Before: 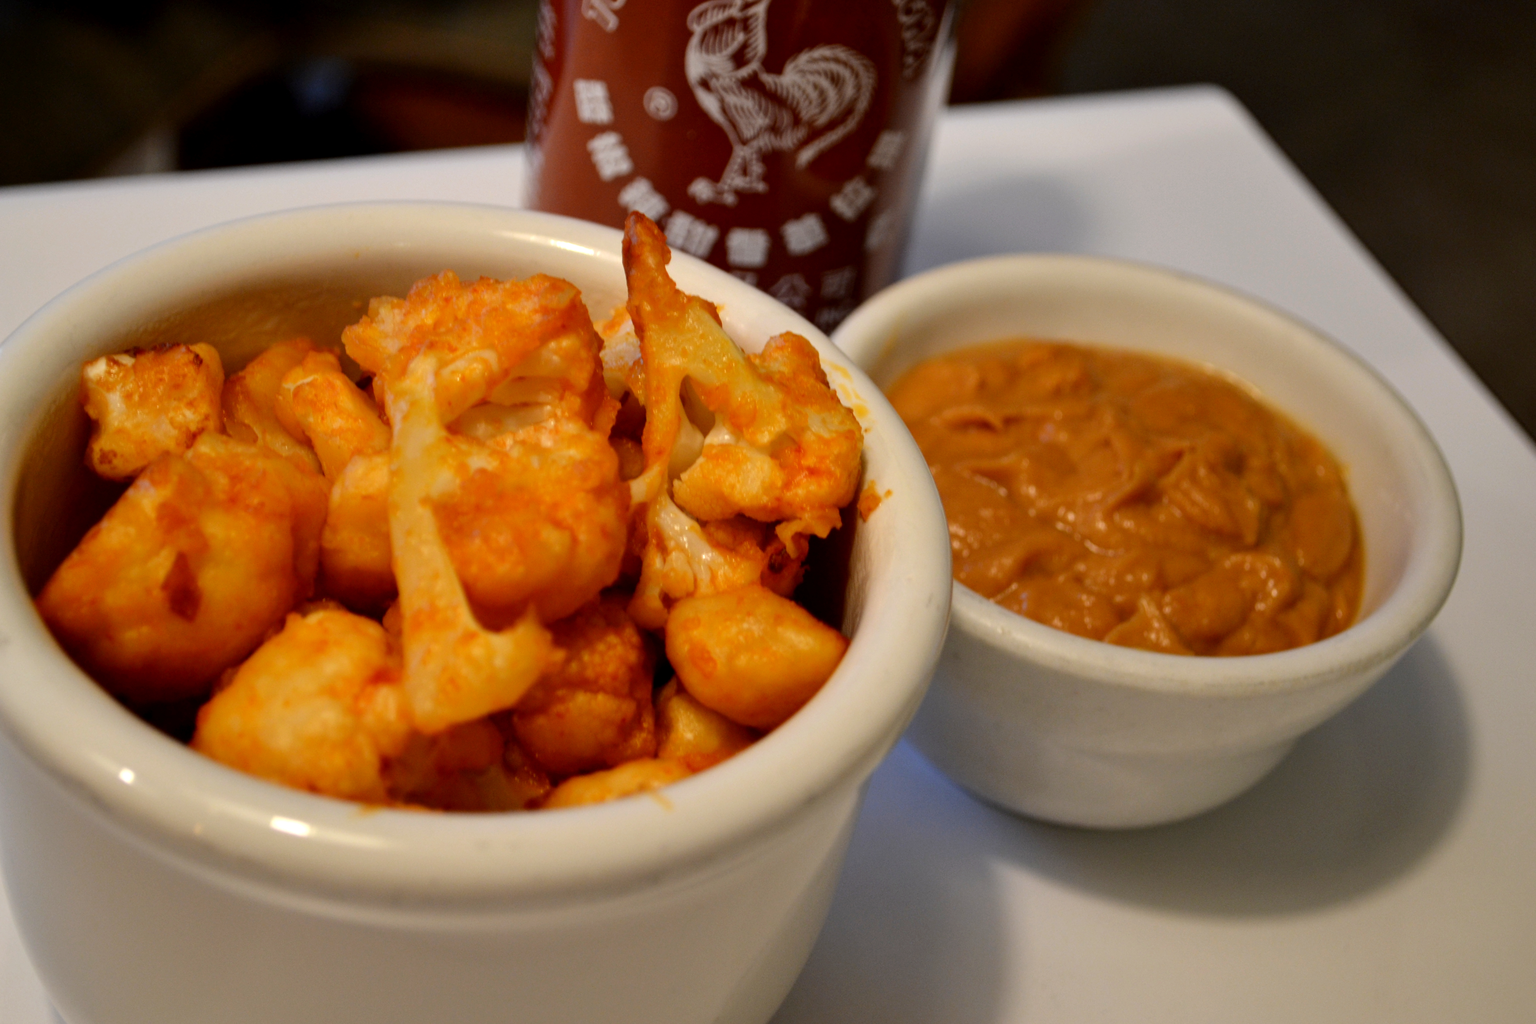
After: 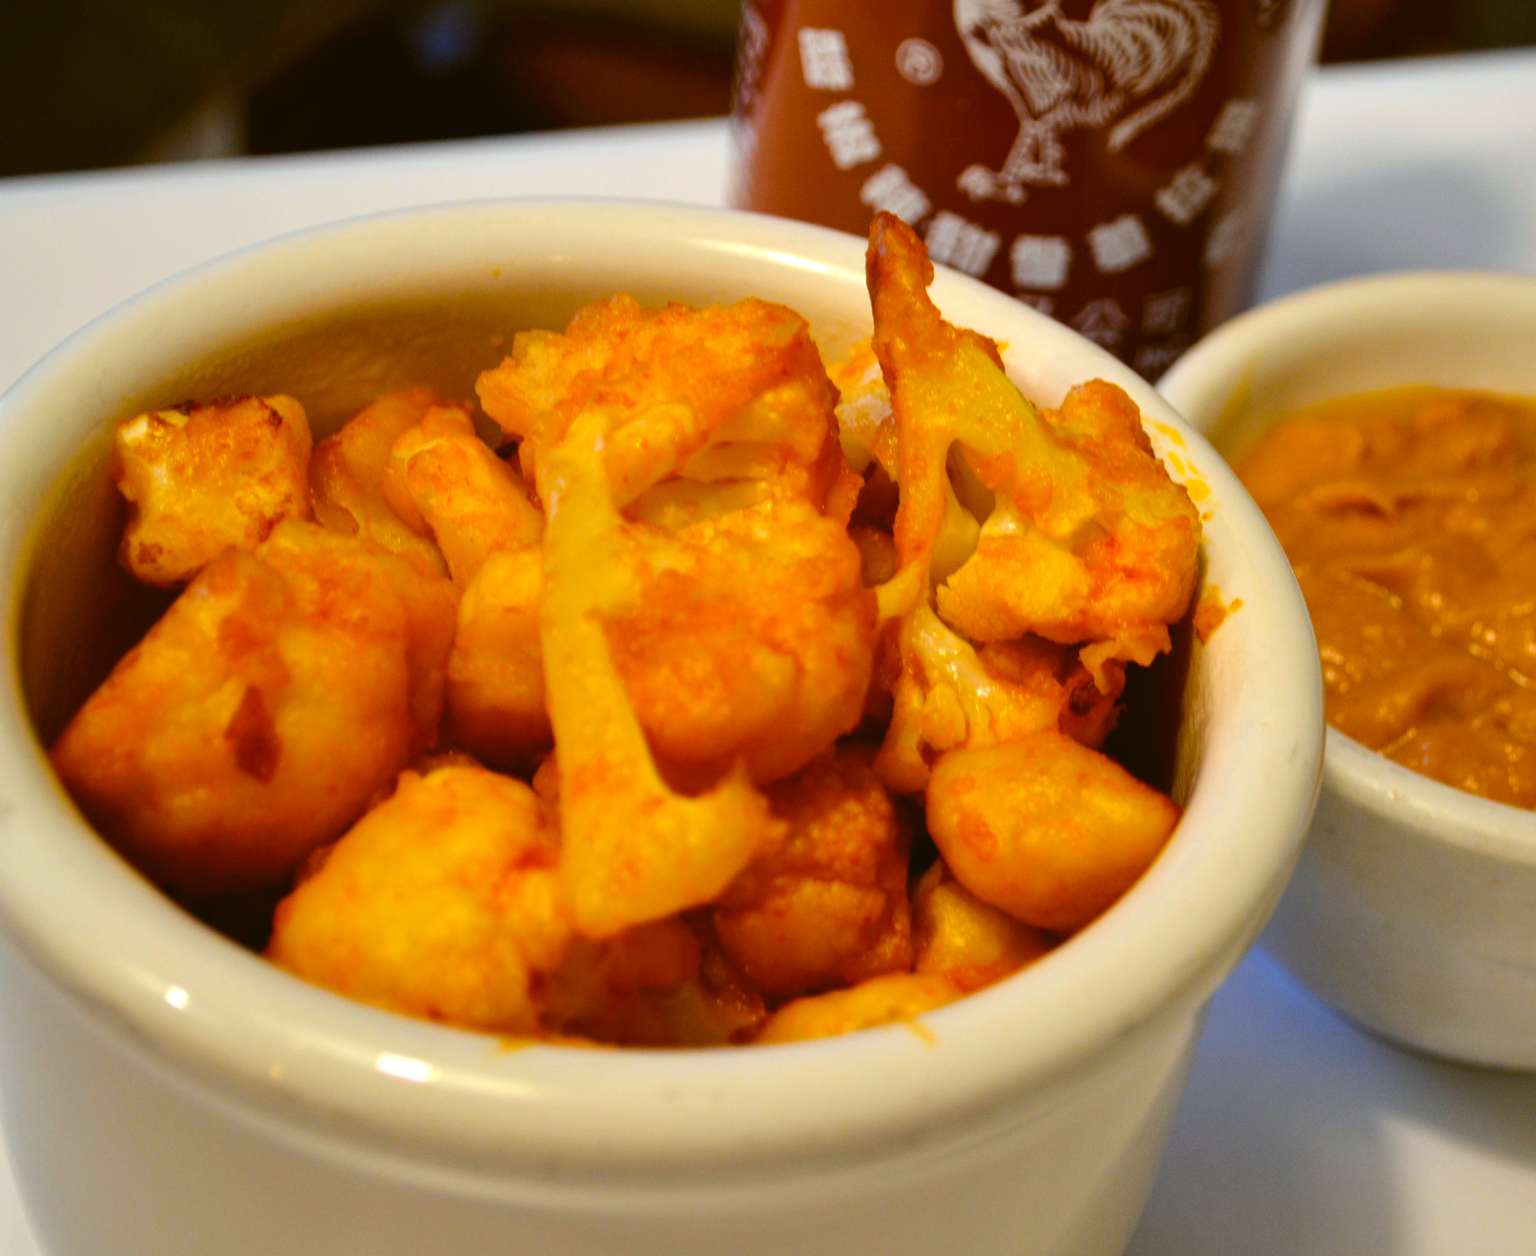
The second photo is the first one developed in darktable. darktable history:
exposure: exposure 0.375 EV, compensate highlight preservation false
color balance: lift [1.004, 1.002, 1.002, 0.998], gamma [1, 1.007, 1.002, 0.993], gain [1, 0.977, 1.013, 1.023], contrast -3.64%
crop: top 5.803%, right 27.864%, bottom 5.804%
color balance rgb: linear chroma grading › global chroma 13.3%, global vibrance 41.49%
